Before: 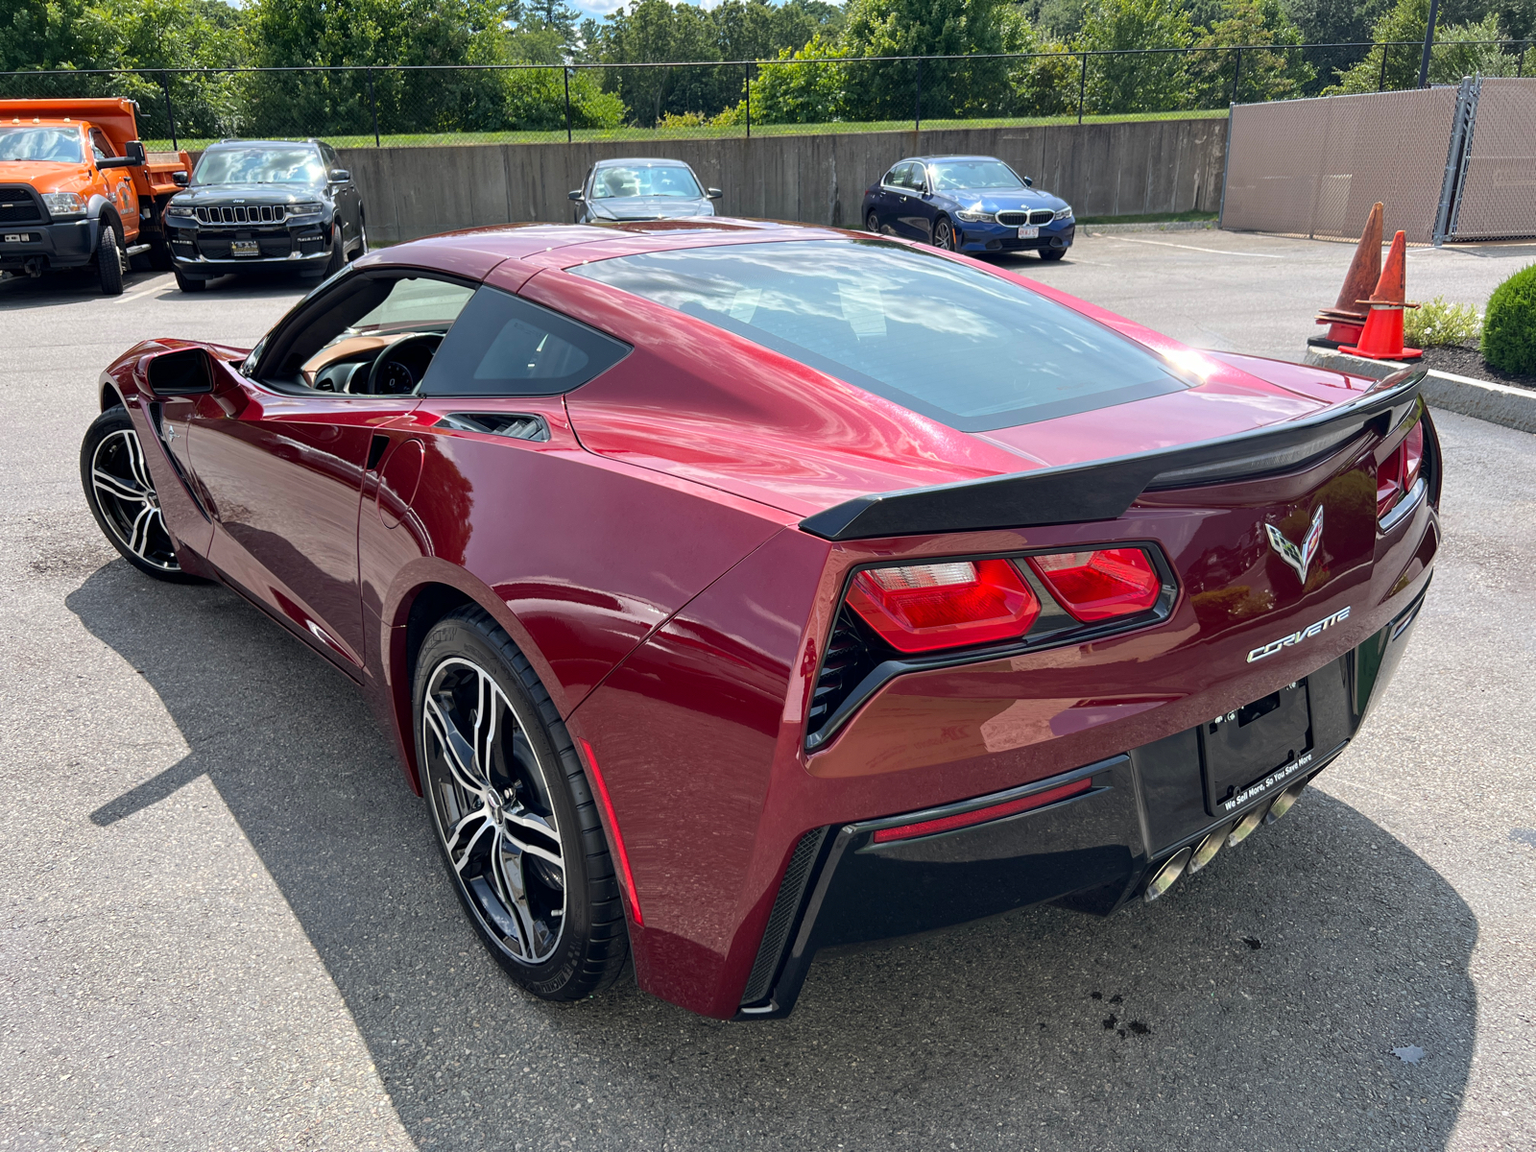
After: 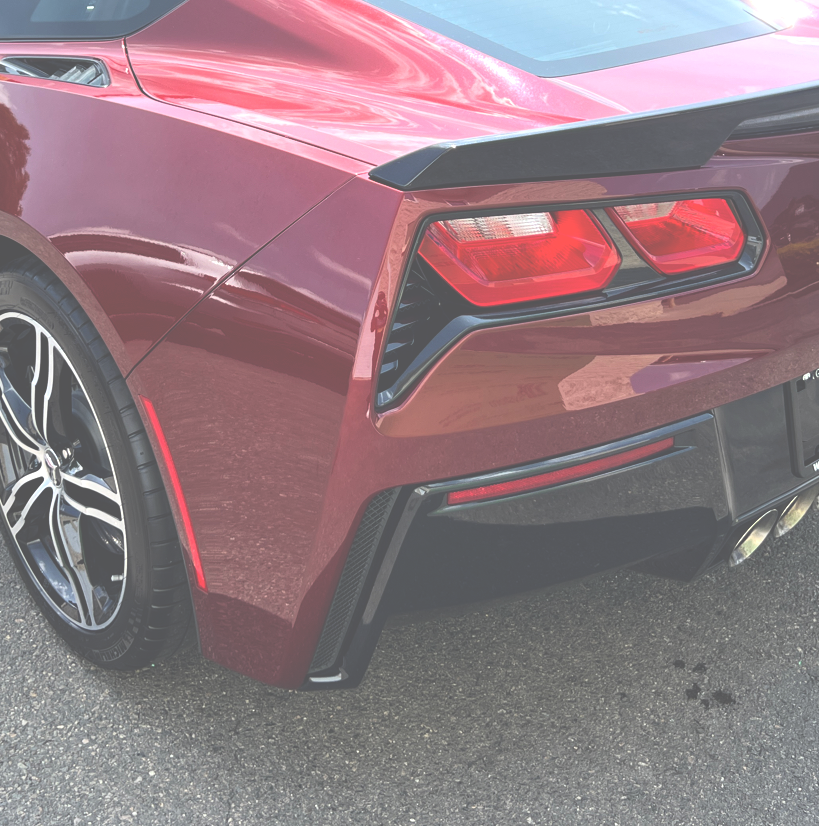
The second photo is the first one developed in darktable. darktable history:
shadows and highlights: shadows -29.17, highlights 29.87, highlights color adjustment 89.23%
crop and rotate: left 28.975%, top 31.119%, right 19.823%
exposure: black level correction -0.07, exposure 0.501 EV, compensate exposure bias true, compensate highlight preservation false
